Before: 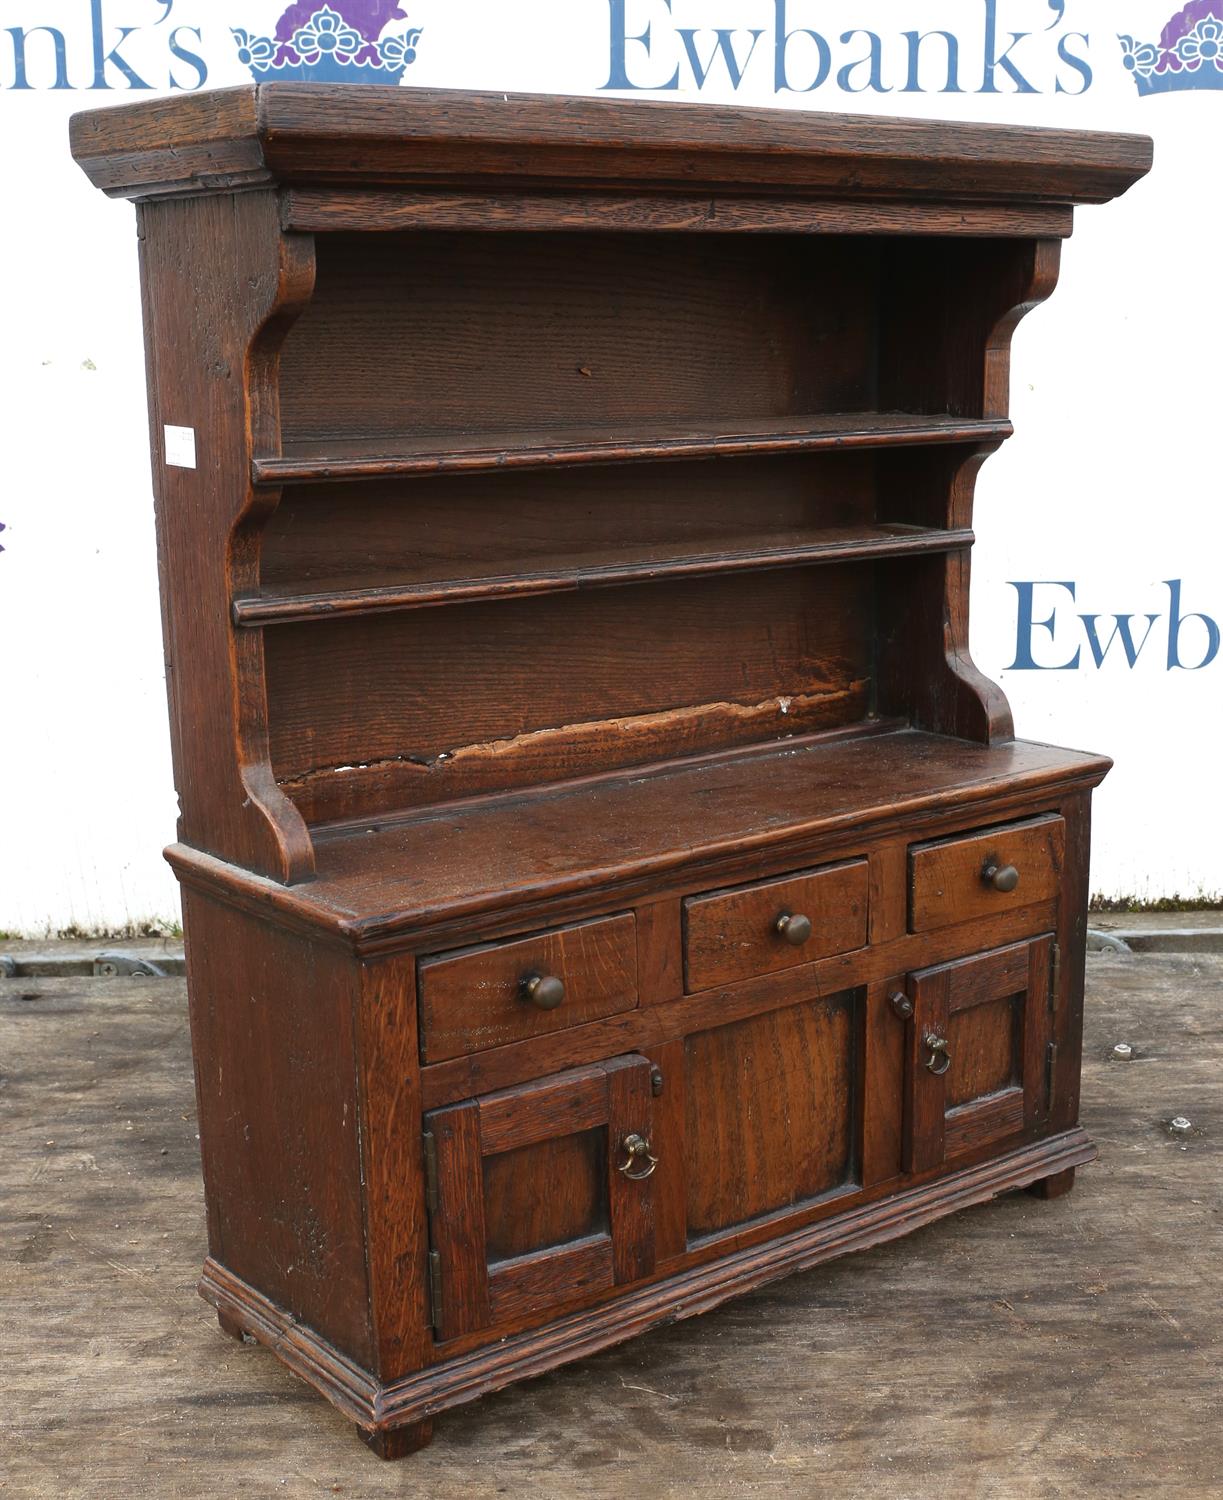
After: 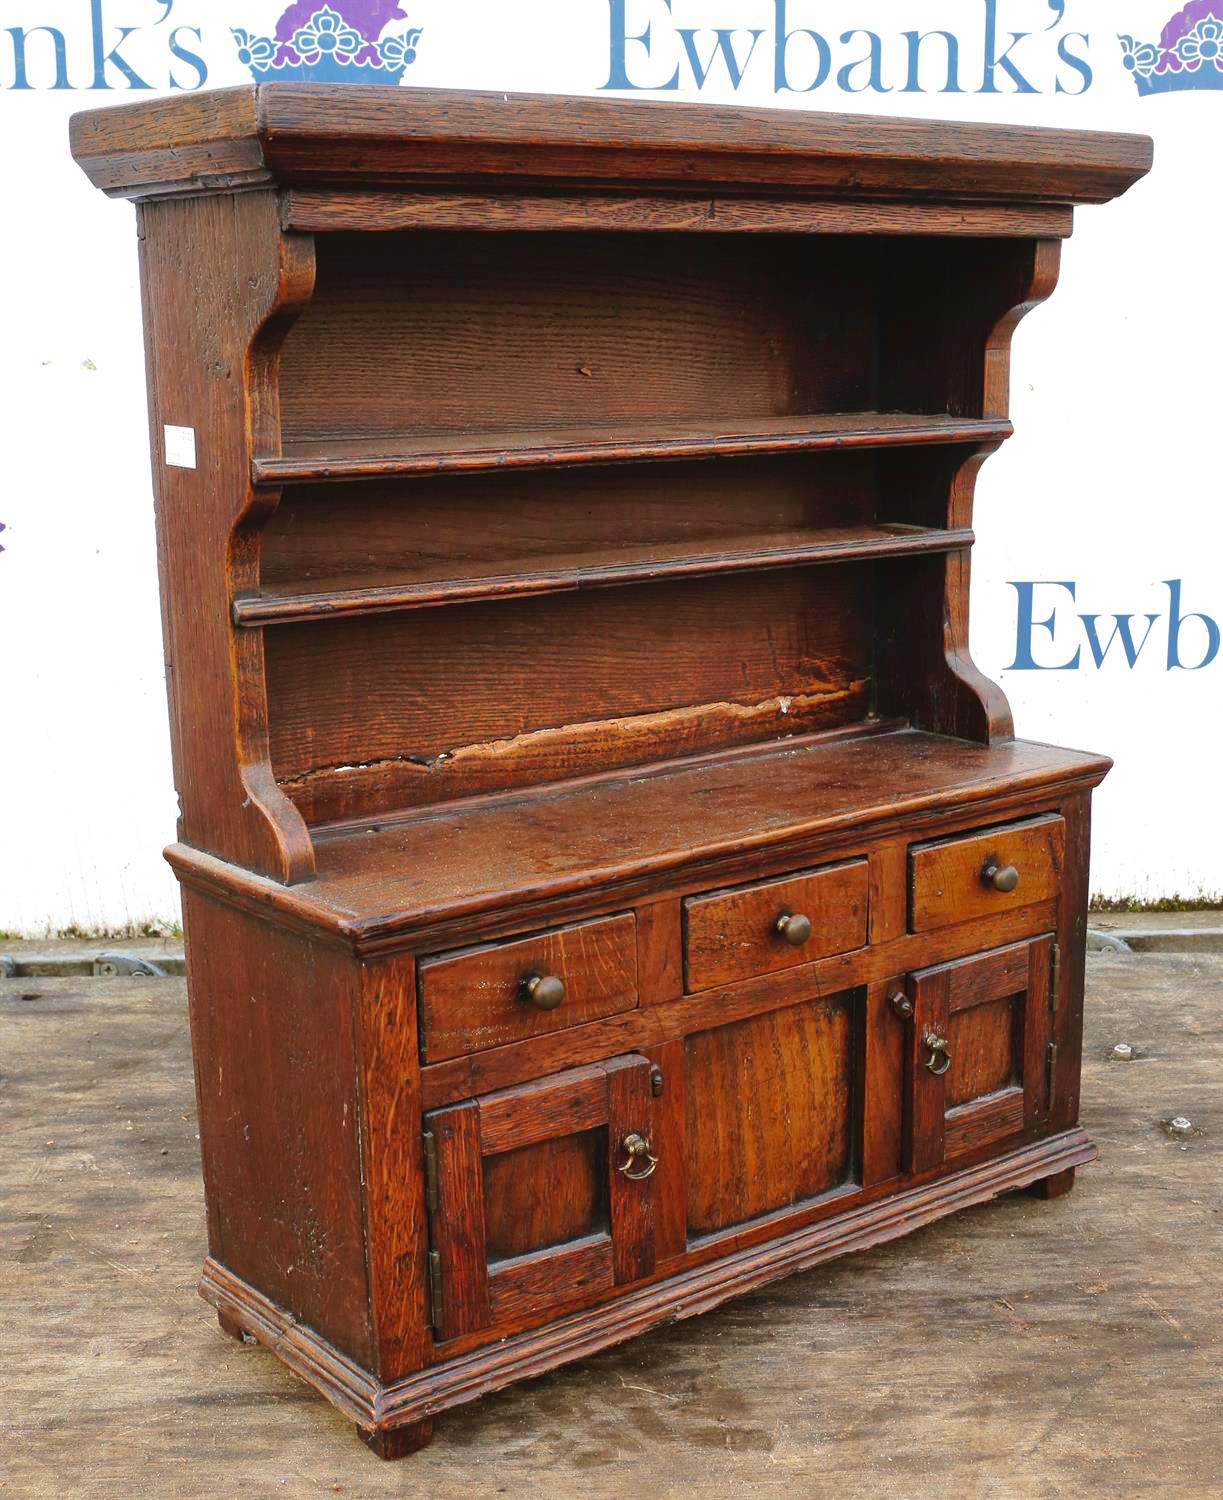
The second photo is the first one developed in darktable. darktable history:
tone curve: curves: ch0 [(0, 0) (0.003, 0.012) (0.011, 0.015) (0.025, 0.023) (0.044, 0.036) (0.069, 0.047) (0.1, 0.062) (0.136, 0.1) (0.177, 0.15) (0.224, 0.219) (0.277, 0.3) (0.335, 0.401) (0.399, 0.49) (0.468, 0.569) (0.543, 0.641) (0.623, 0.73) (0.709, 0.806) (0.801, 0.88) (0.898, 0.939) (1, 1)], preserve colors none
shadows and highlights: on, module defaults
velvia: strength 26.87%
